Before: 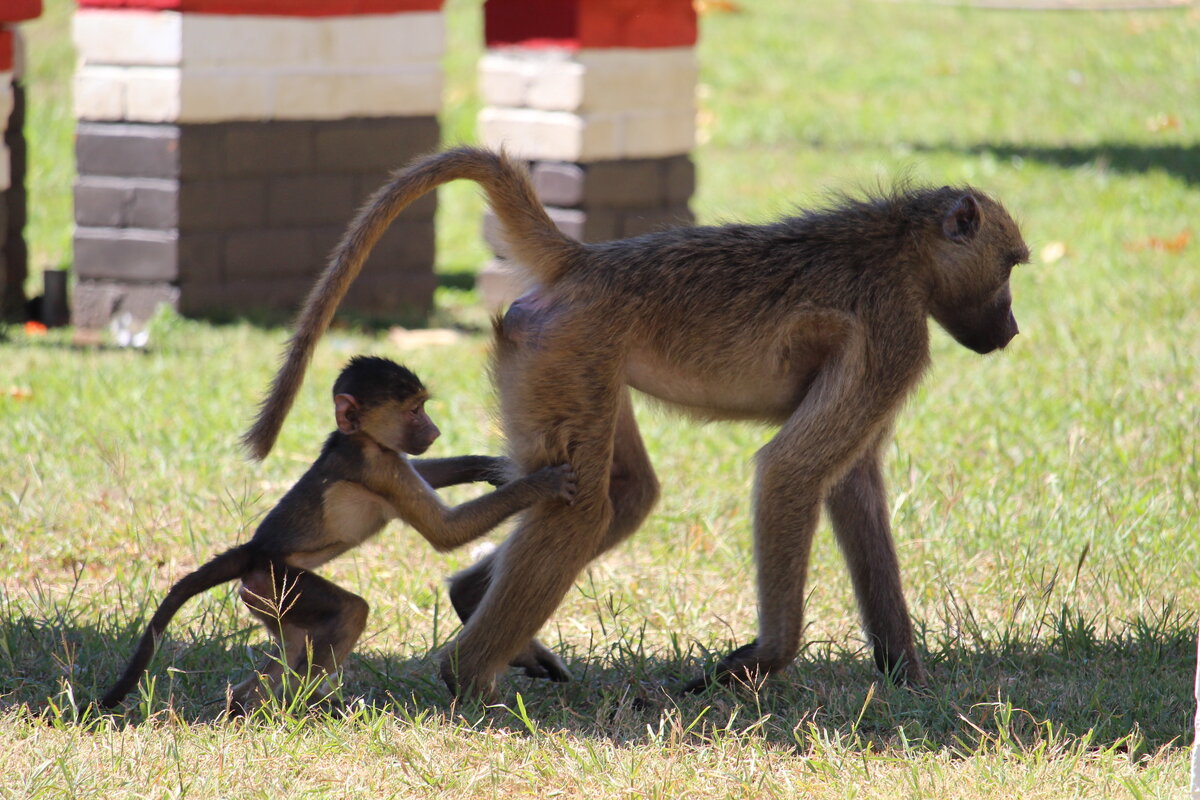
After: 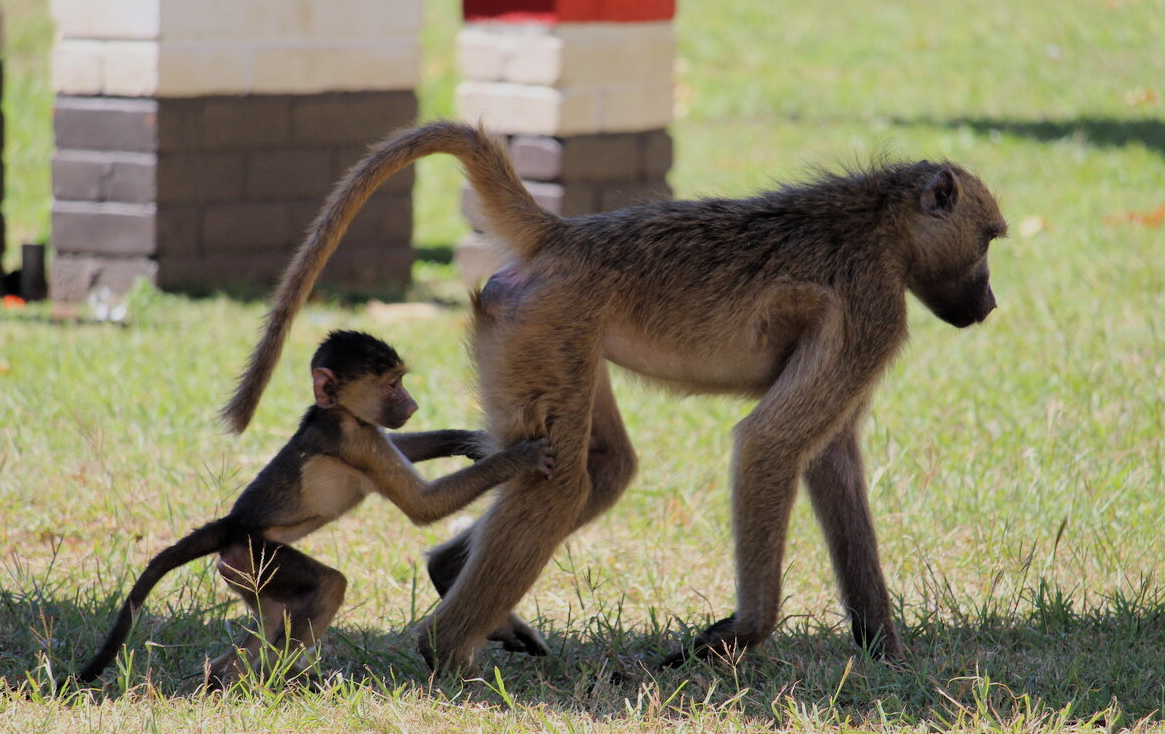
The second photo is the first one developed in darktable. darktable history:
filmic rgb: middle gray luminance 18.4%, black relative exposure -9.01 EV, white relative exposure 3.74 EV, target black luminance 0%, hardness 4.92, latitude 68.19%, contrast 0.948, highlights saturation mix 19.86%, shadows ↔ highlights balance 20.9%
crop: left 1.89%, top 3.341%, right 0.959%, bottom 4.906%
